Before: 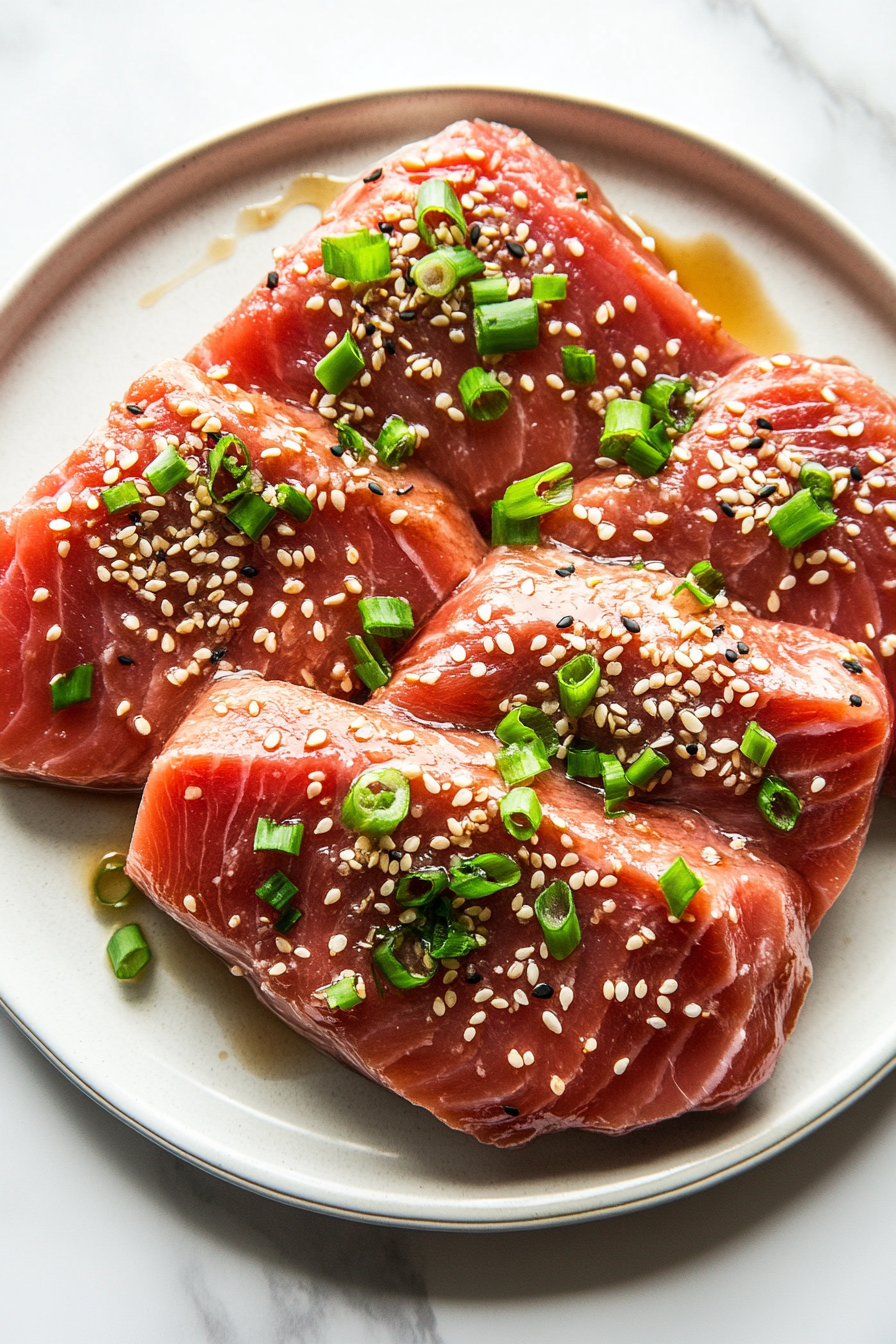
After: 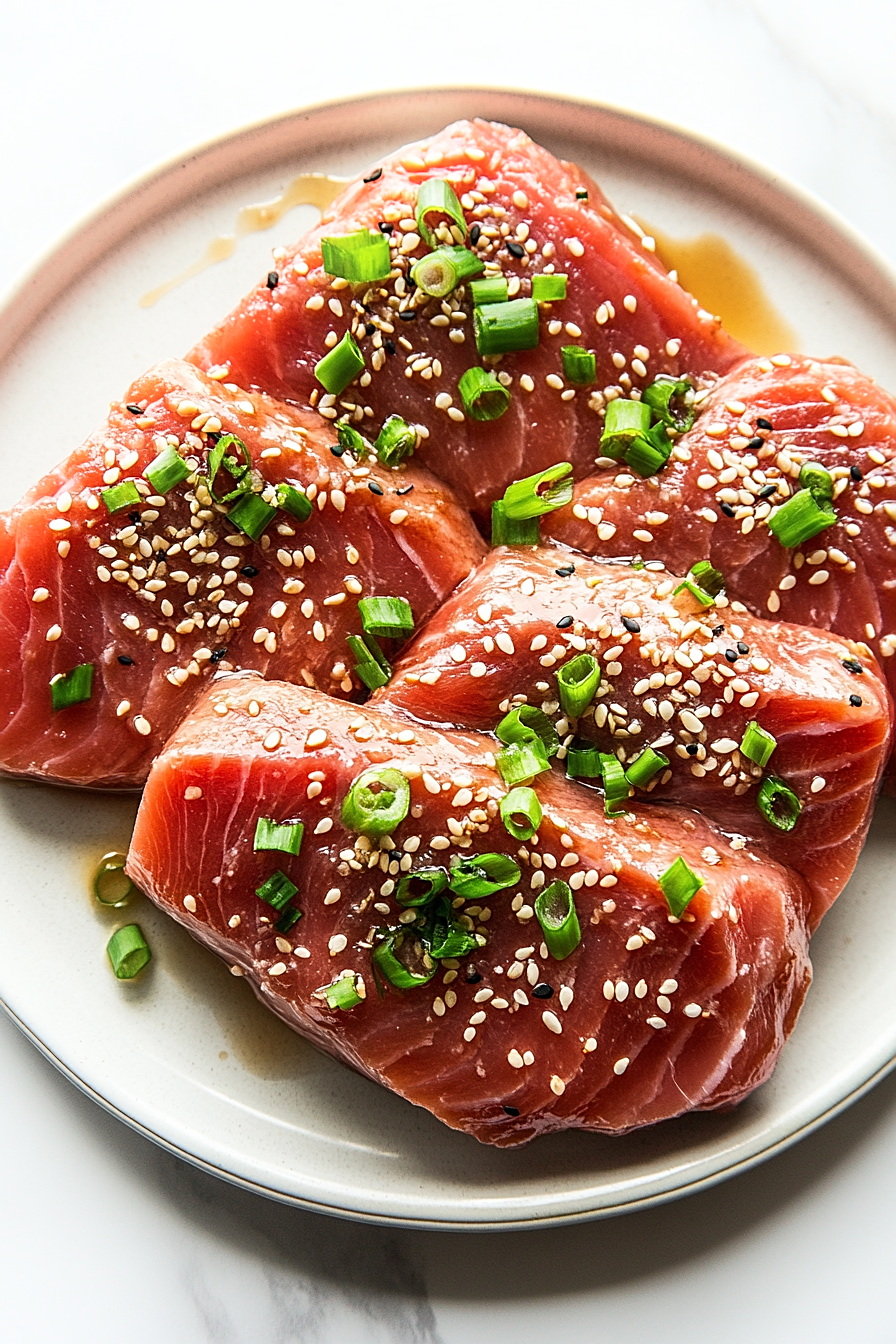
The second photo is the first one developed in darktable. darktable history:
shadows and highlights: shadows -39.27, highlights 62.83, soften with gaussian
sharpen: on, module defaults
